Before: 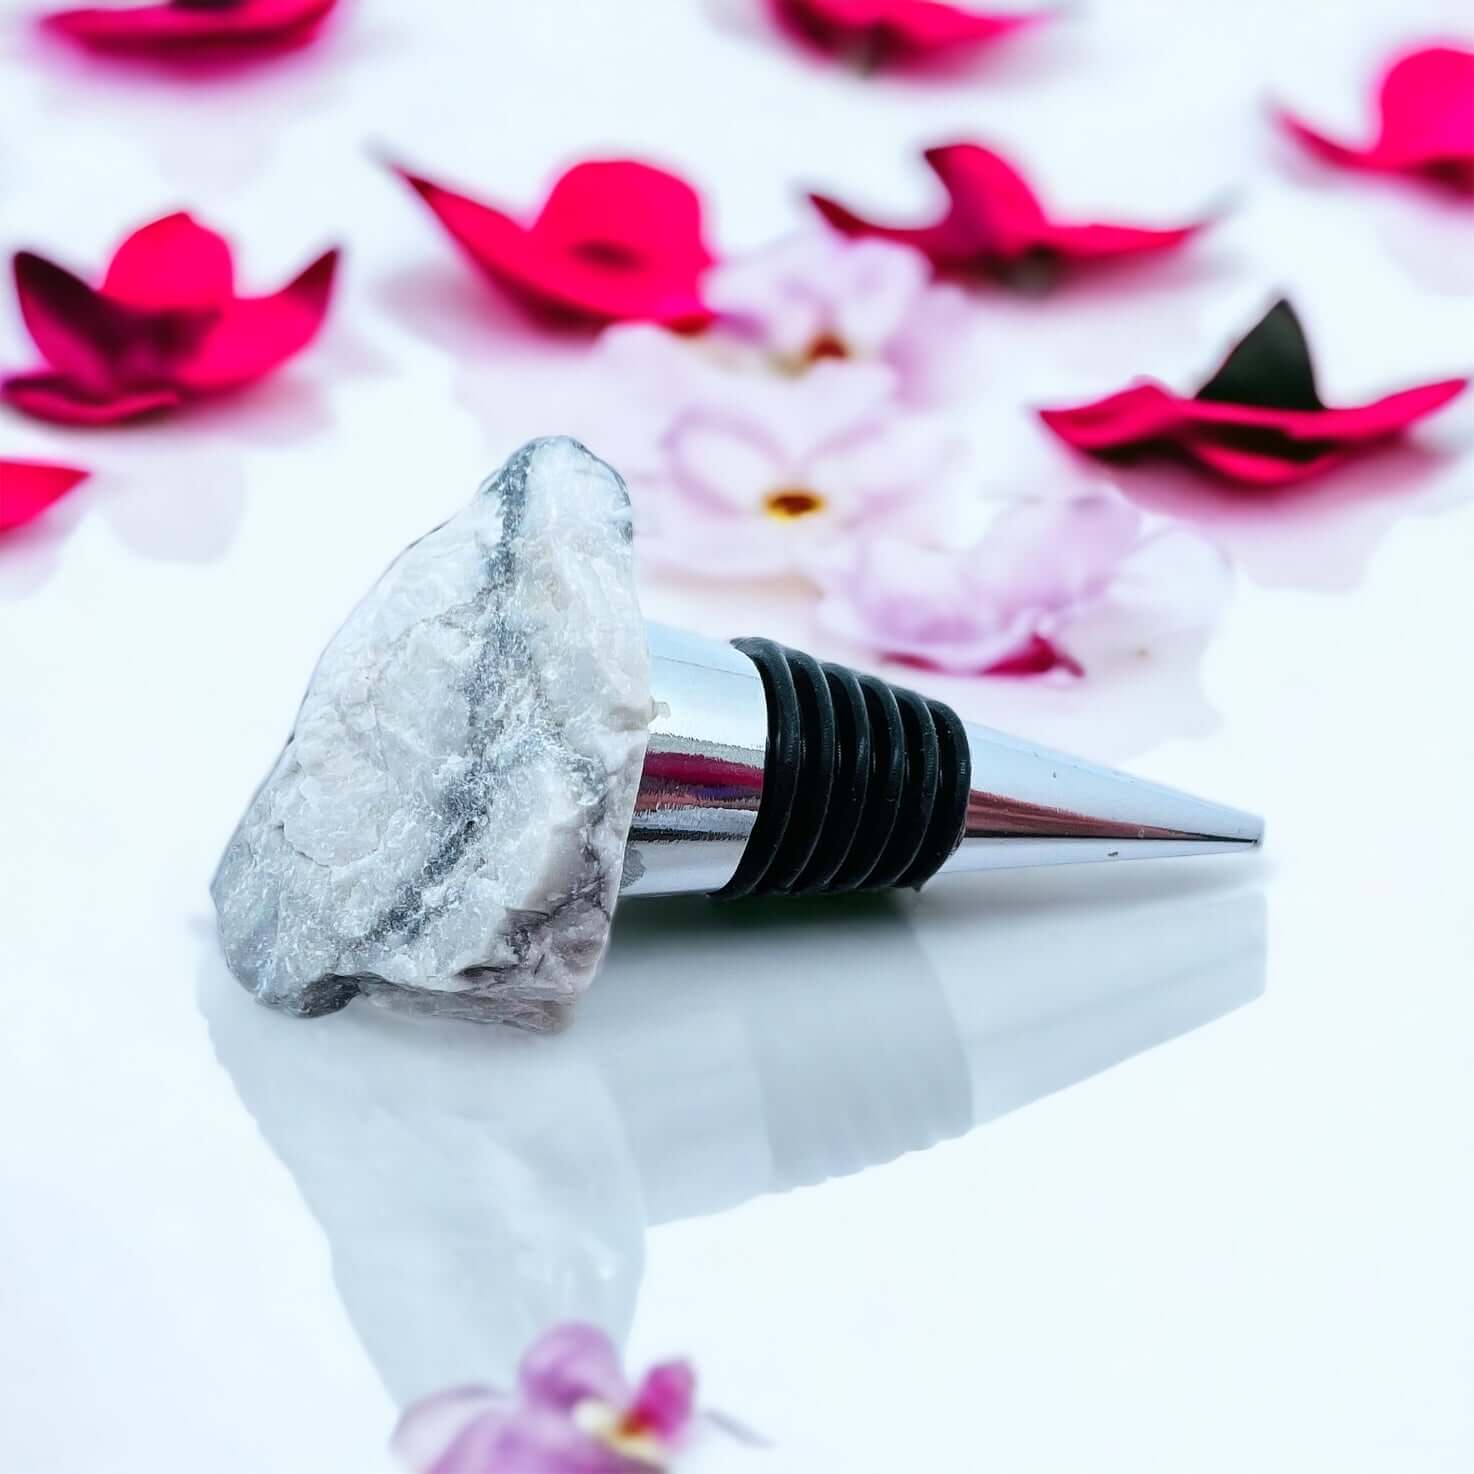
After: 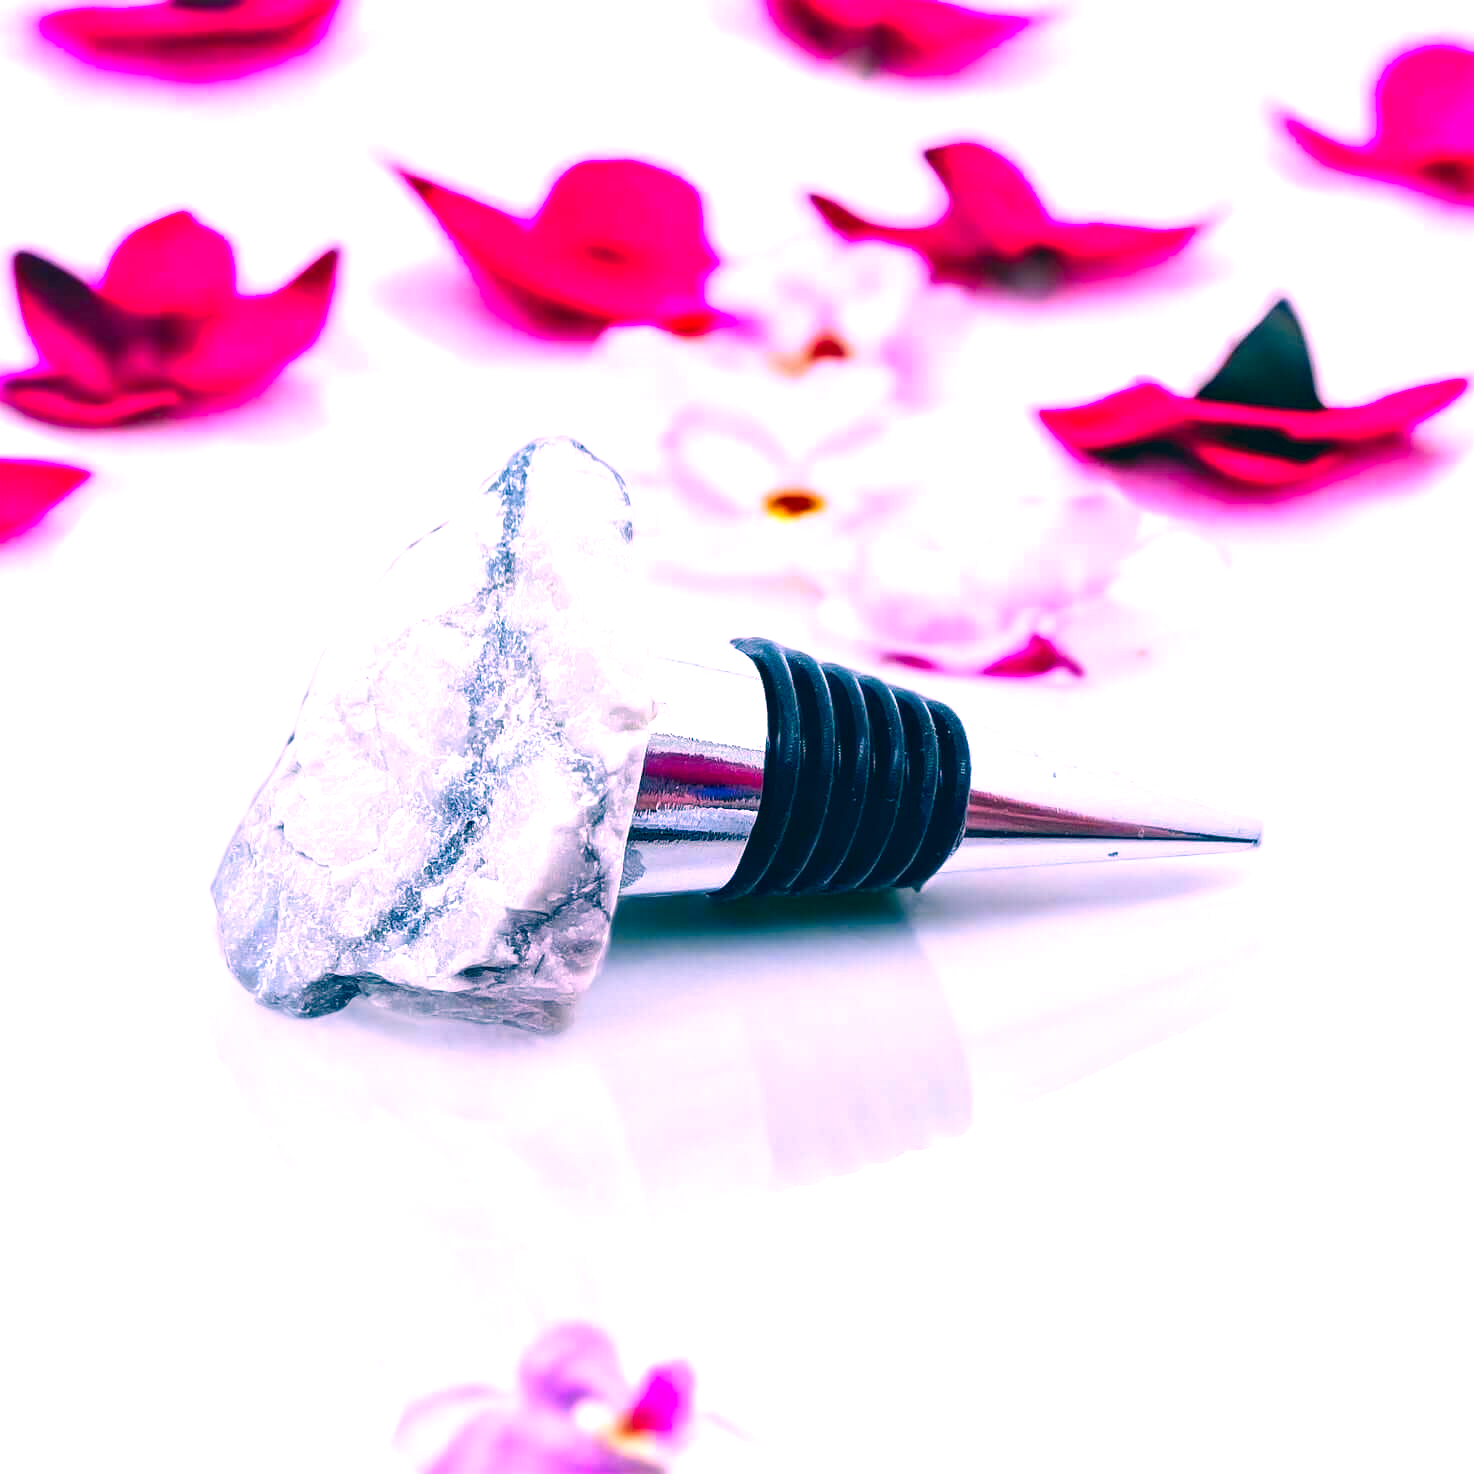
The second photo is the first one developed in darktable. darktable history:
color correction: highlights a* 17.03, highlights b* 0.205, shadows a* -15.38, shadows b* -14.56, saturation 1.5
contrast equalizer: y [[0.5, 0.501, 0.532, 0.538, 0.54, 0.541], [0.5 ×6], [0.5 ×6], [0 ×6], [0 ×6]]
exposure: black level correction 0, exposure 0.7 EV, compensate exposure bias true, compensate highlight preservation false
